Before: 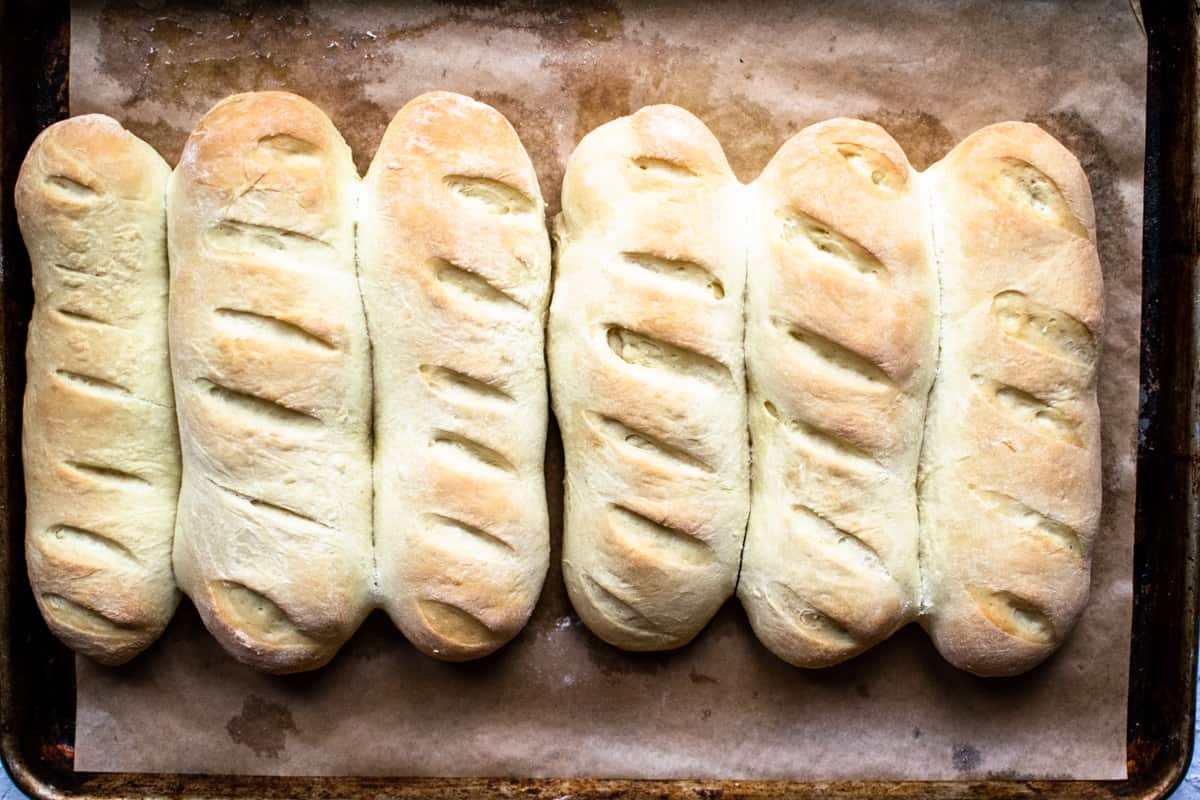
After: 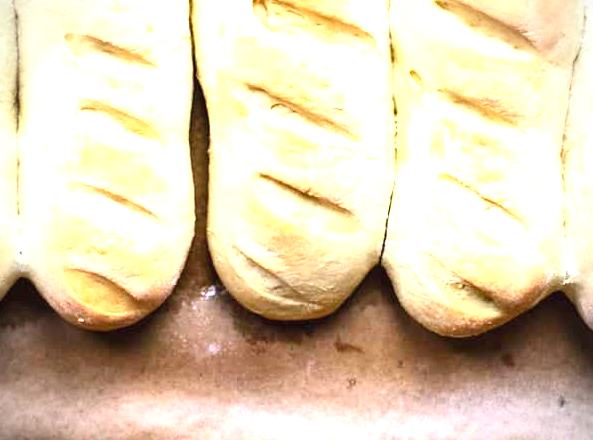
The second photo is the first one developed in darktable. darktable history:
vignetting: on, module defaults
exposure: black level correction 0, exposure 1.099 EV, compensate highlight preservation false
contrast brightness saturation: contrast 0.198, brightness 0.168, saturation 0.222
crop: left 29.603%, top 41.454%, right 20.975%, bottom 3.495%
levels: levels [0, 0.435, 0.917]
